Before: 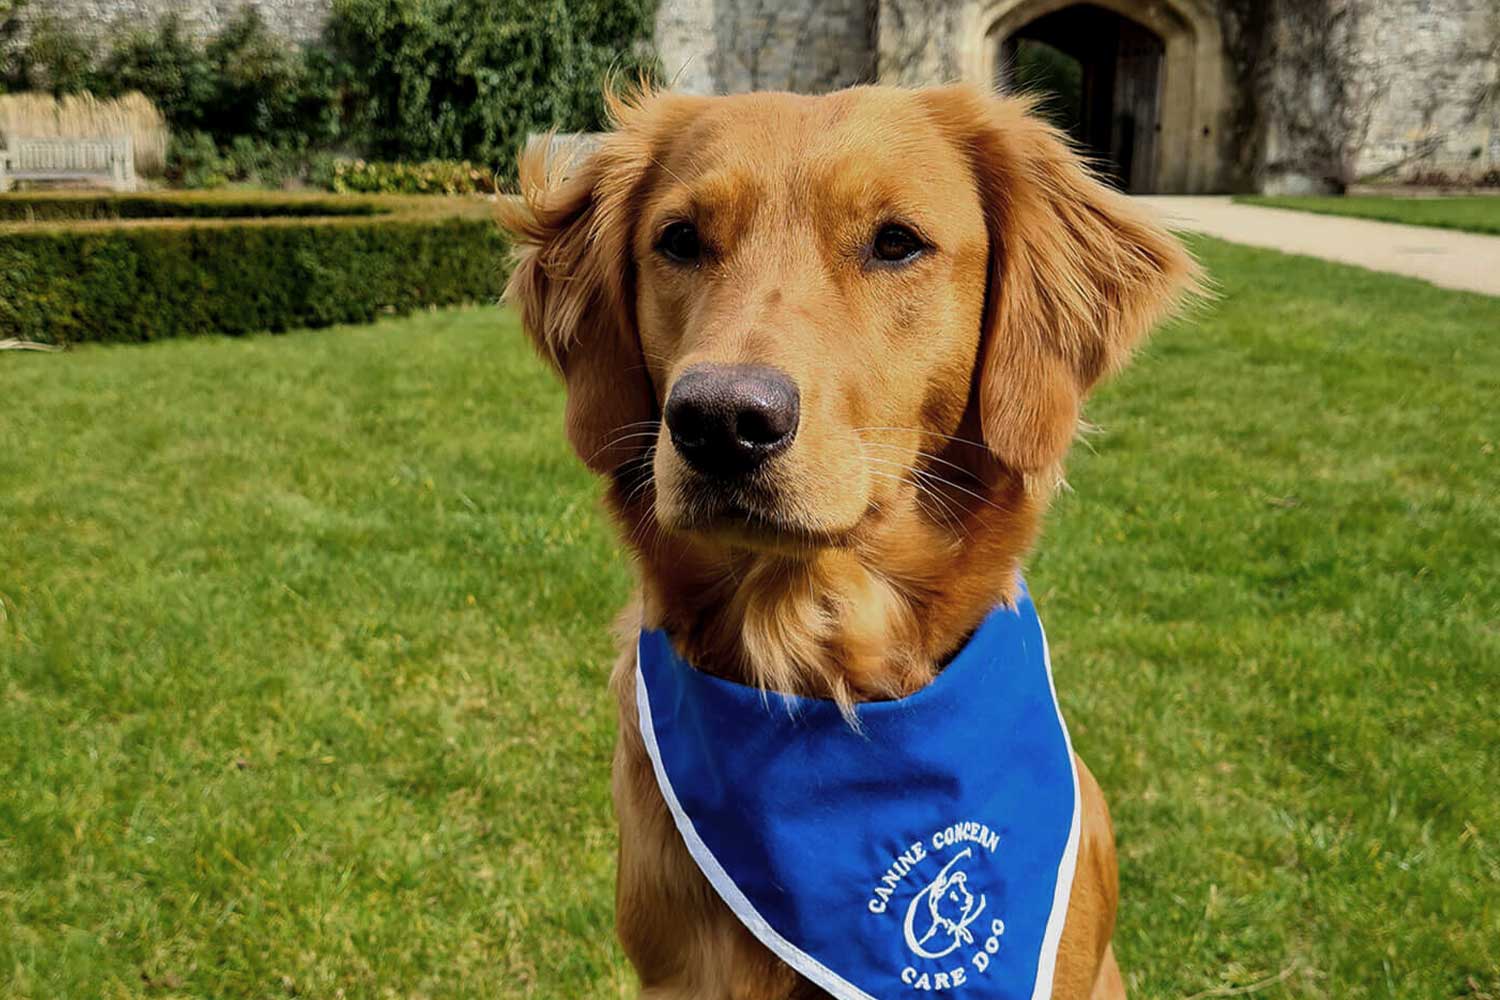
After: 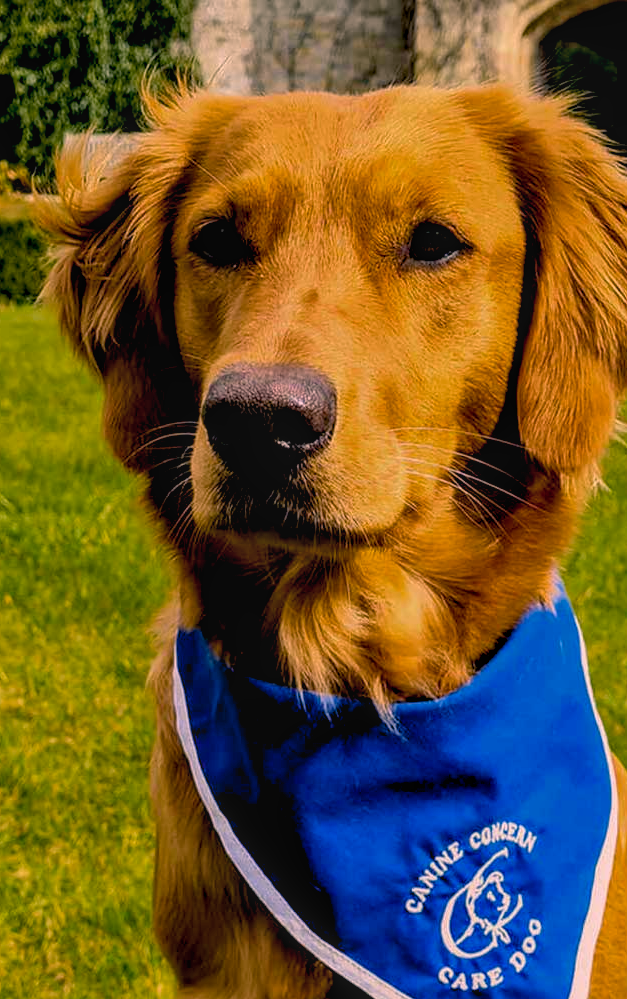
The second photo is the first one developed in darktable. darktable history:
crop: left 30.916%, right 27.275%
contrast brightness saturation: contrast -0.092, saturation -0.102
color balance rgb: power › hue 208.94°, highlights gain › chroma 4.645%, highlights gain › hue 32.1°, global offset › luminance -1.431%, perceptual saturation grading › global saturation 30.818%, global vibrance 20%
local contrast: on, module defaults
